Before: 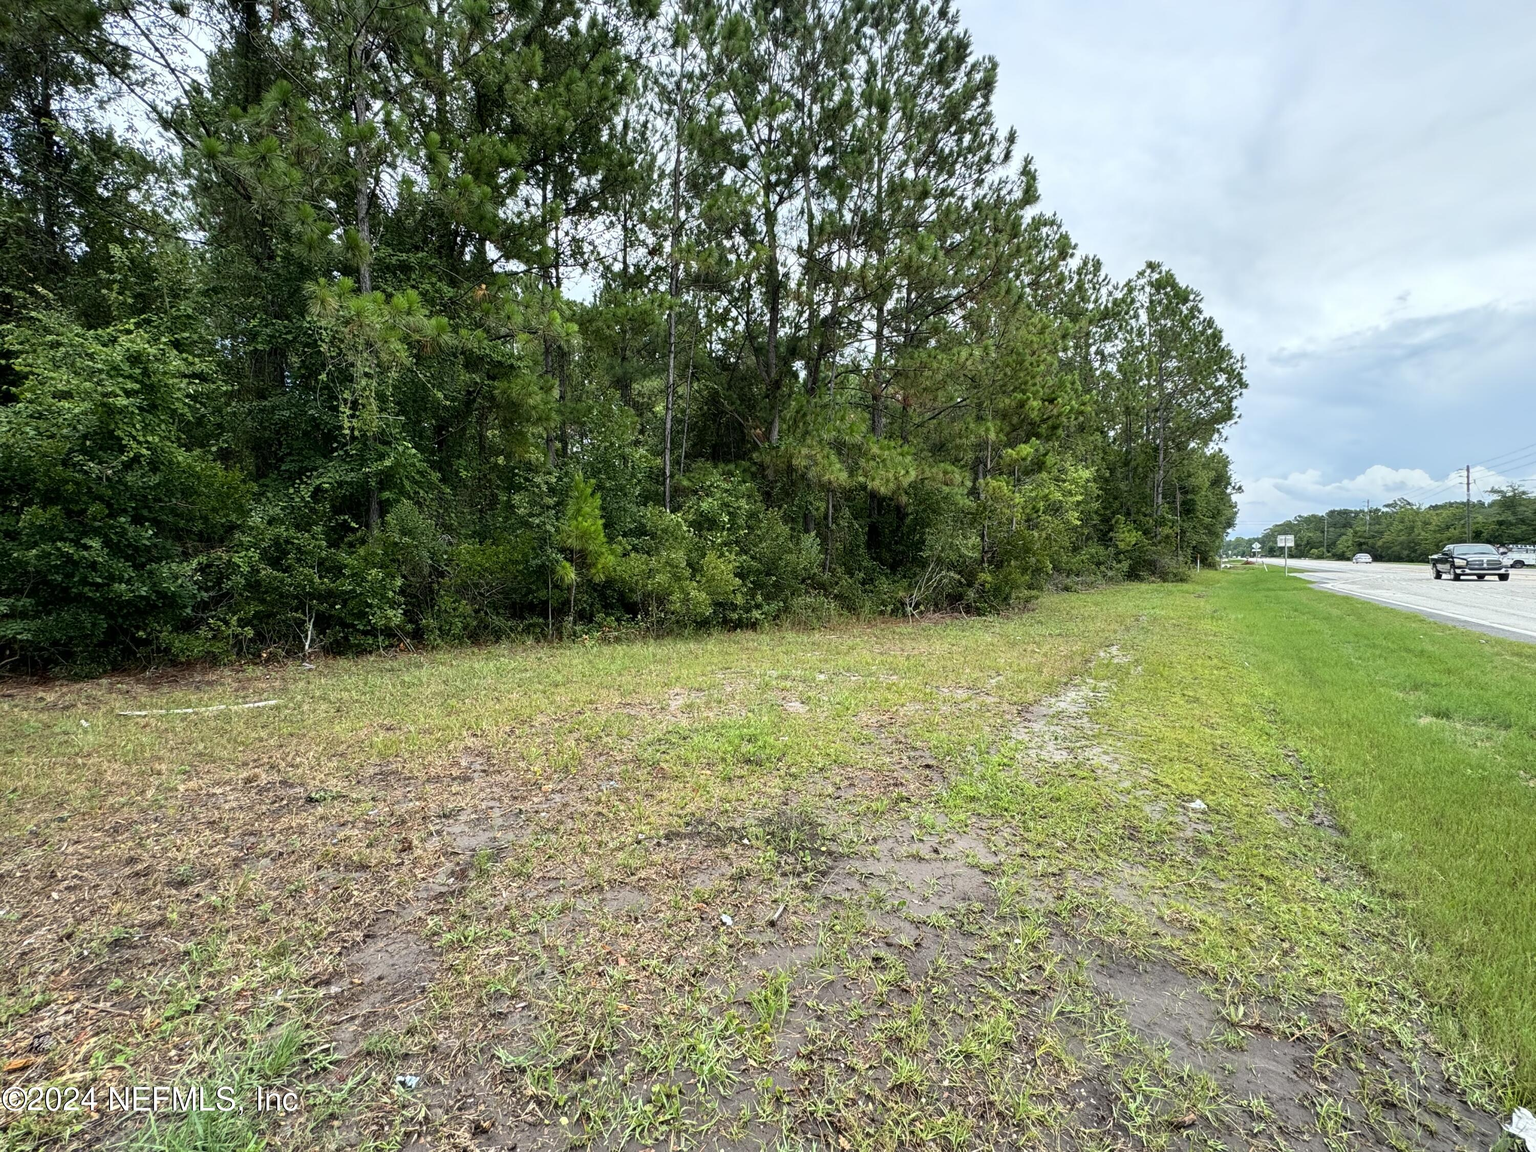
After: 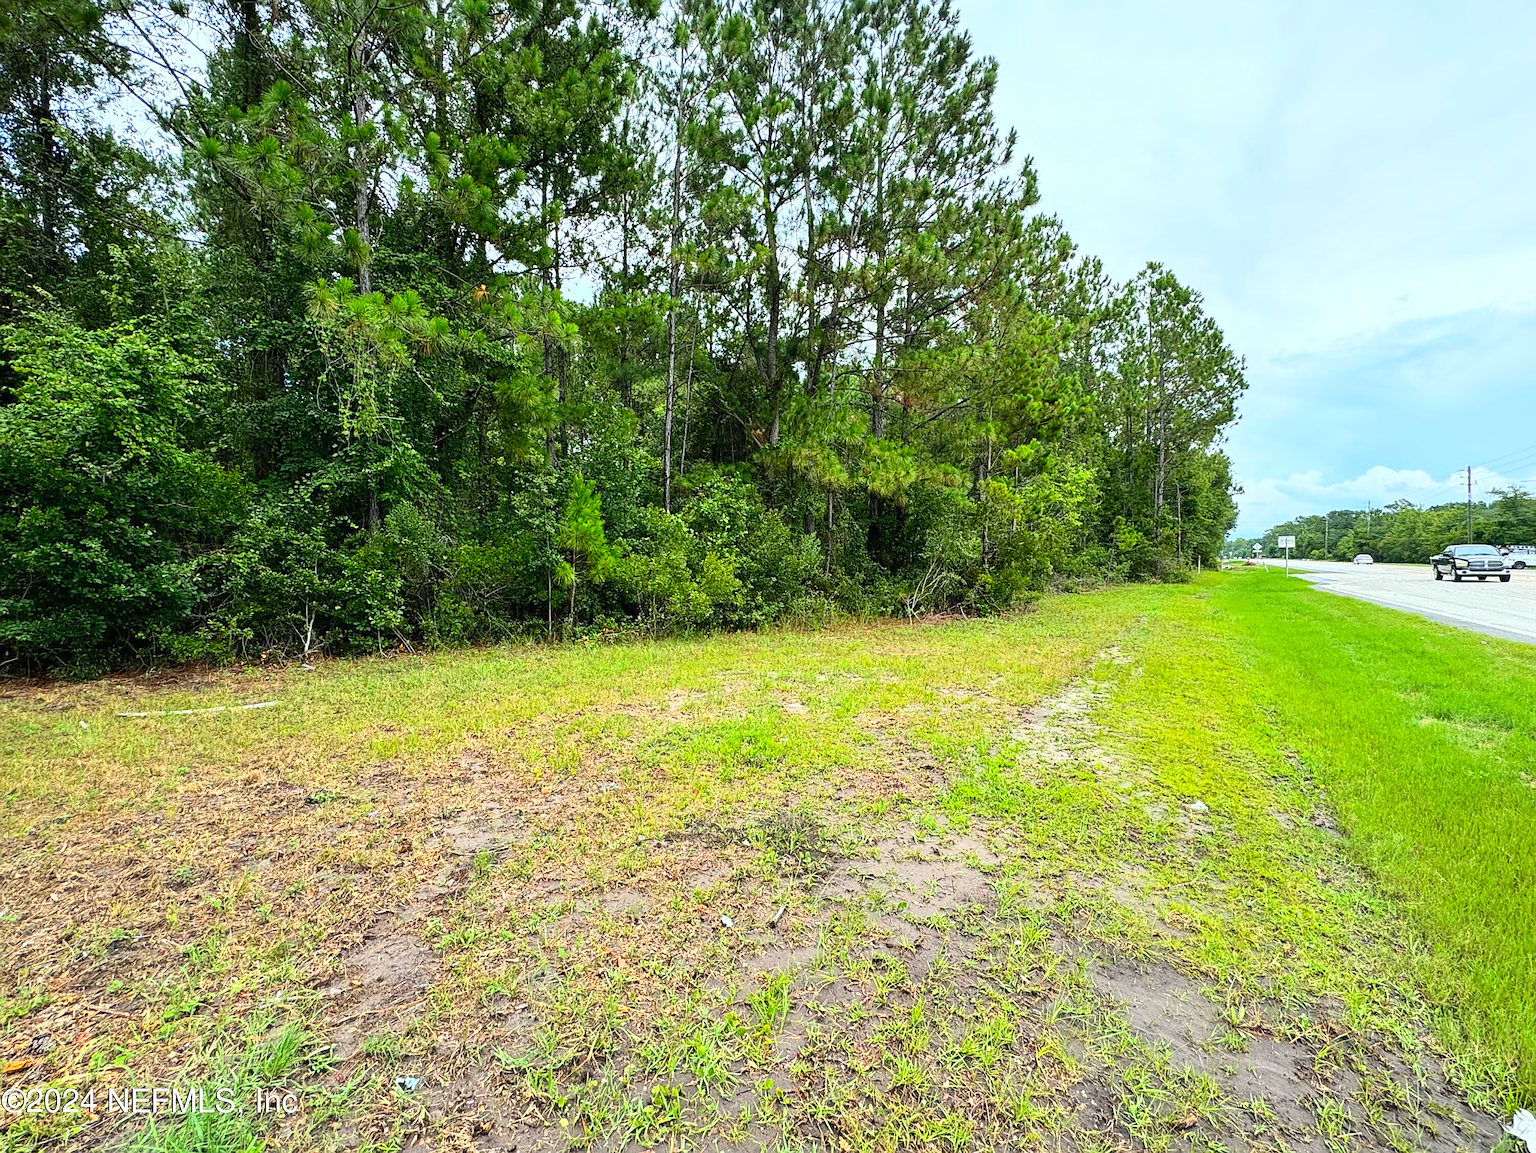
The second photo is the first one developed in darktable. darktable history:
sharpen: on, module defaults
contrast brightness saturation: contrast 0.201, brightness 0.203, saturation 0.813
crop and rotate: left 0.131%, bottom 0.007%
